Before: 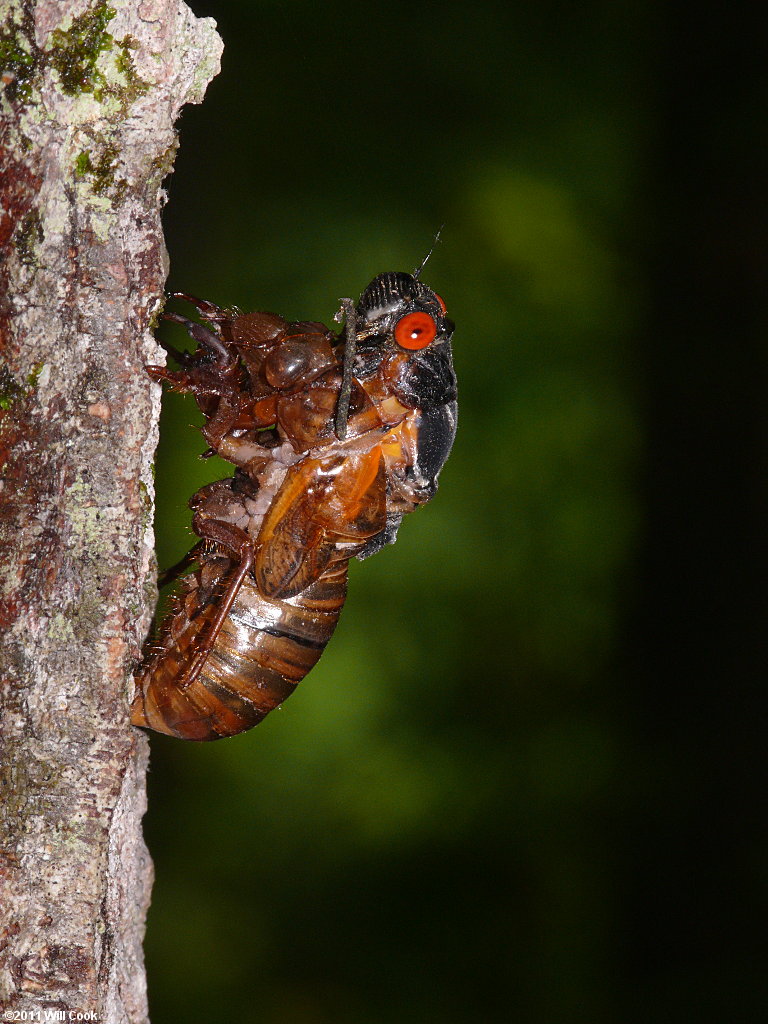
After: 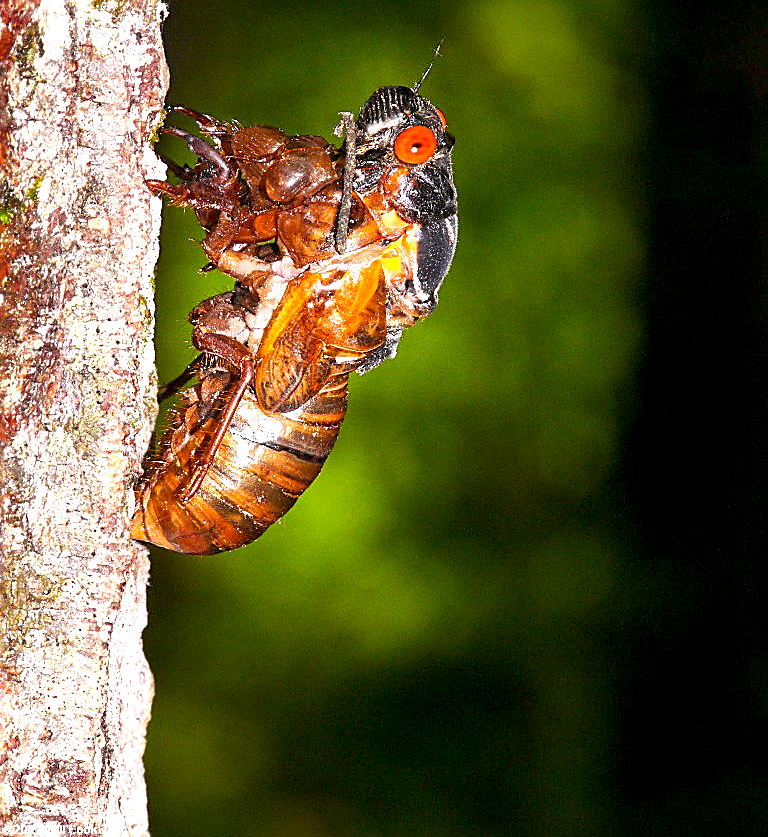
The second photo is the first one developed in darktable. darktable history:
color balance rgb: power › chroma 0.32%, power › hue 23.67°, highlights gain › chroma 0.258%, highlights gain › hue 330.07°, global offset › luminance -0.472%, perceptual saturation grading › global saturation 5.343%, global vibrance 20%
crop and rotate: top 18.173%
exposure: black level correction 0.001, exposure 1.846 EV, compensate highlight preservation false
sharpen: on, module defaults
